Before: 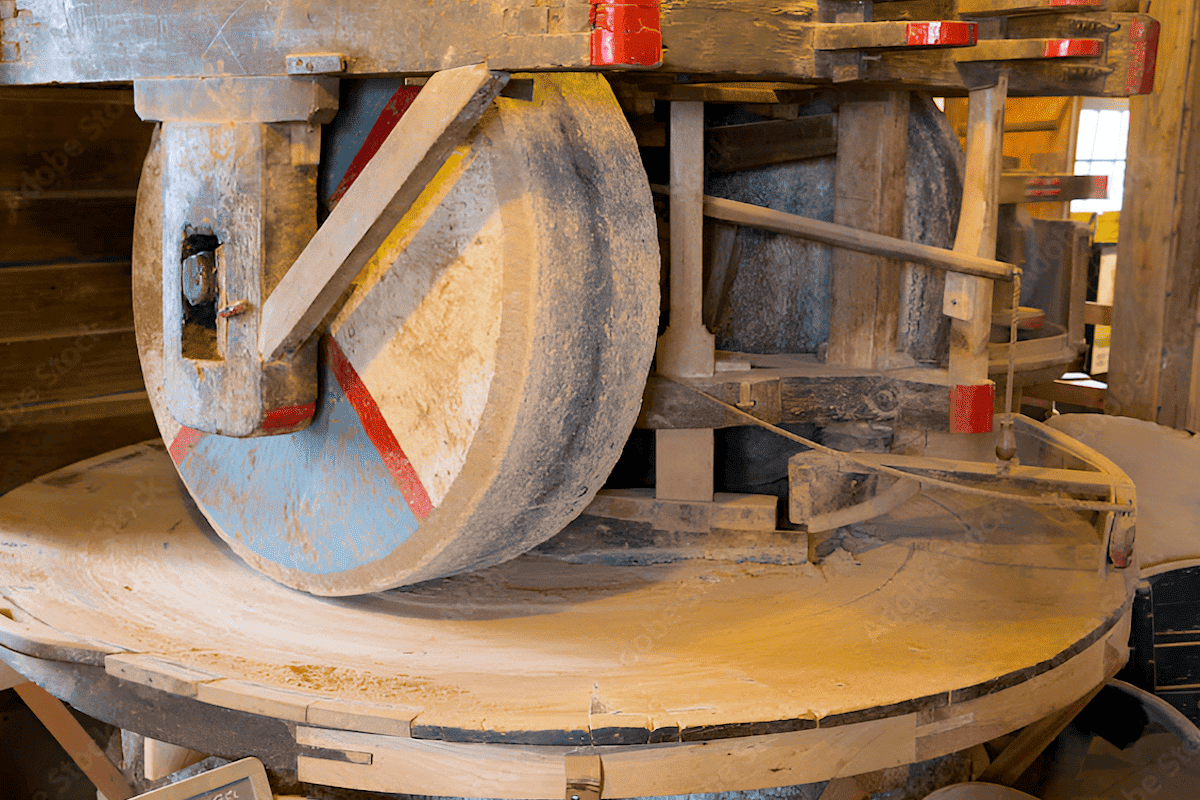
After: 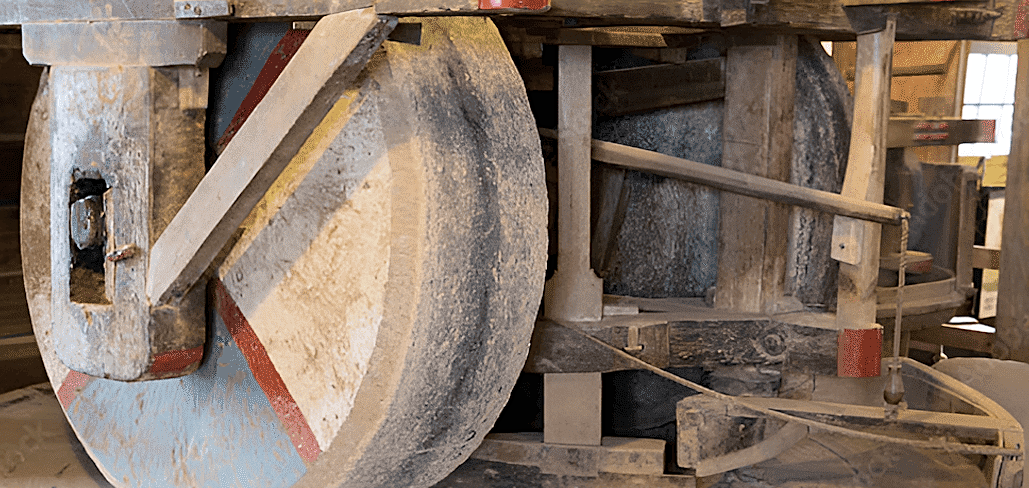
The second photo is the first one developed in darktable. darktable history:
contrast brightness saturation: contrast 0.104, saturation -0.373
crop and rotate: left 9.387%, top 7.095%, right 4.862%, bottom 31.874%
sharpen: on, module defaults
